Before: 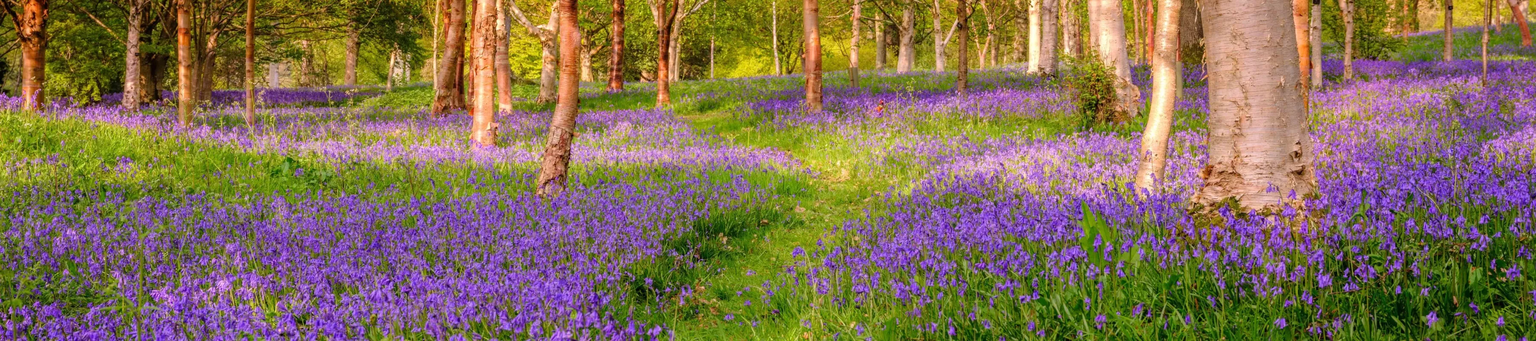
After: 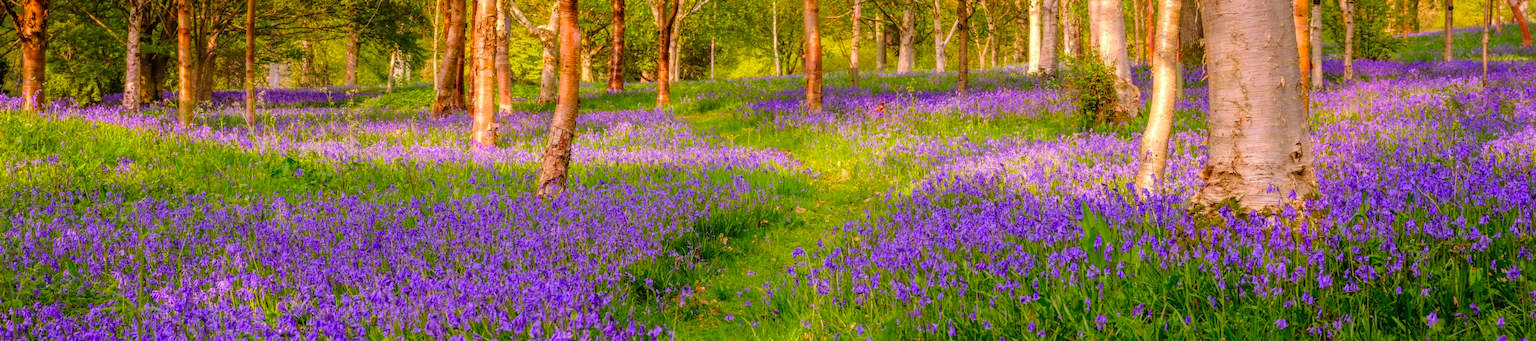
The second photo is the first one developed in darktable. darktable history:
color balance rgb: perceptual saturation grading › global saturation 30.878%
